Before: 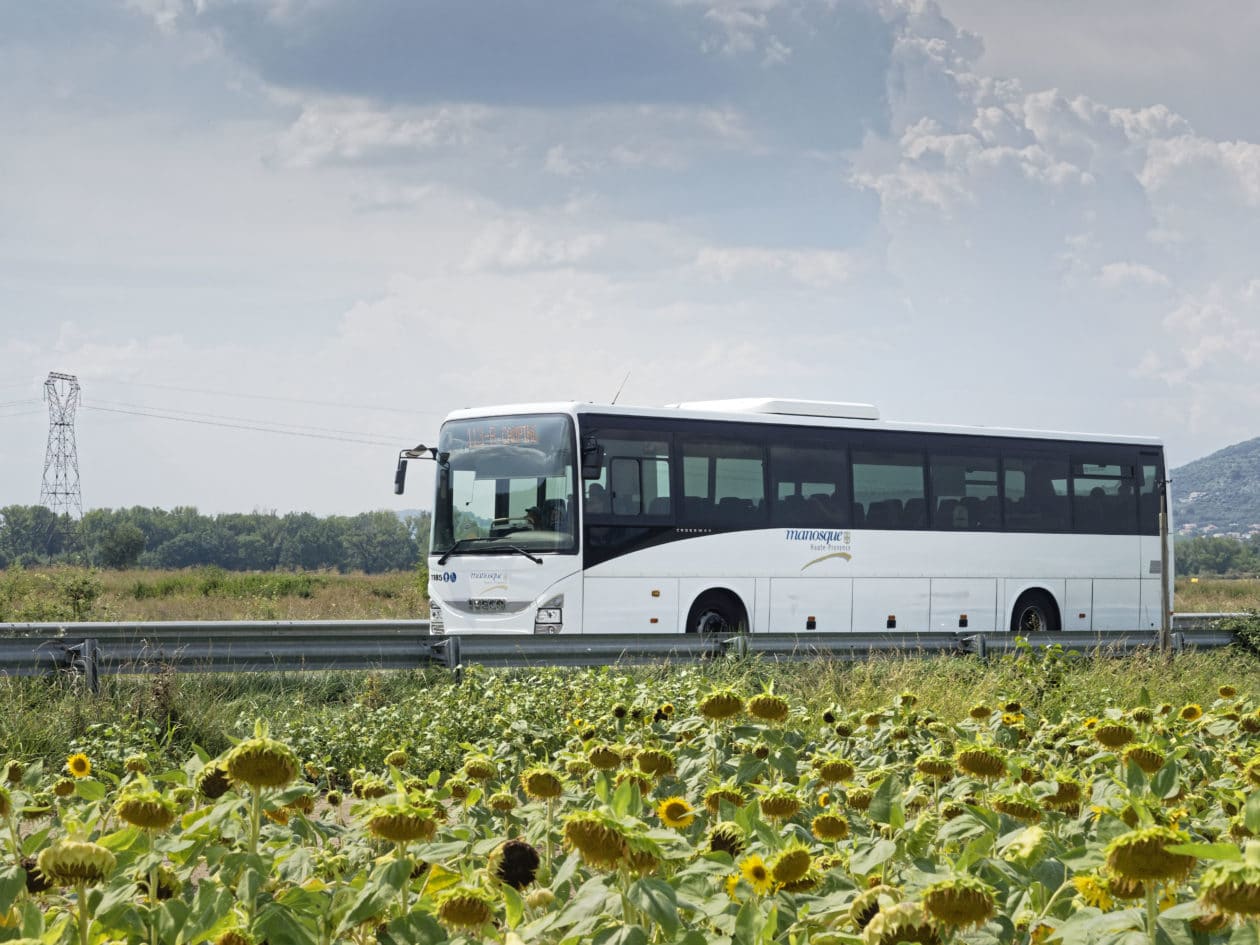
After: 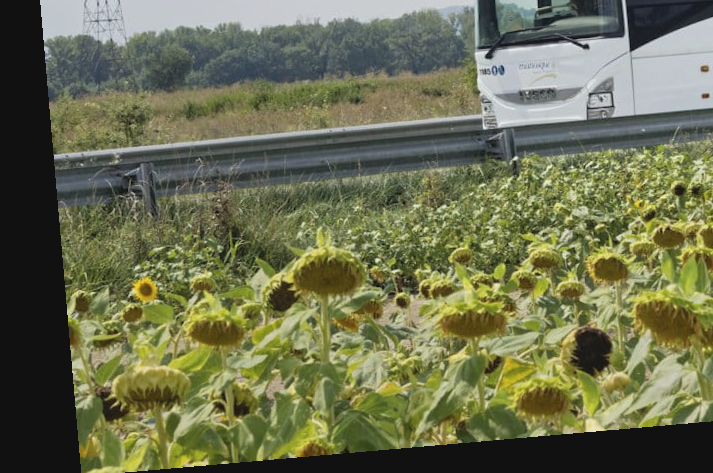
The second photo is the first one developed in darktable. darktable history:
crop and rotate: top 54.778%, right 46.61%, bottom 0.159%
contrast brightness saturation: contrast -0.1, saturation -0.1
rotate and perspective: rotation -4.98°, automatic cropping off
